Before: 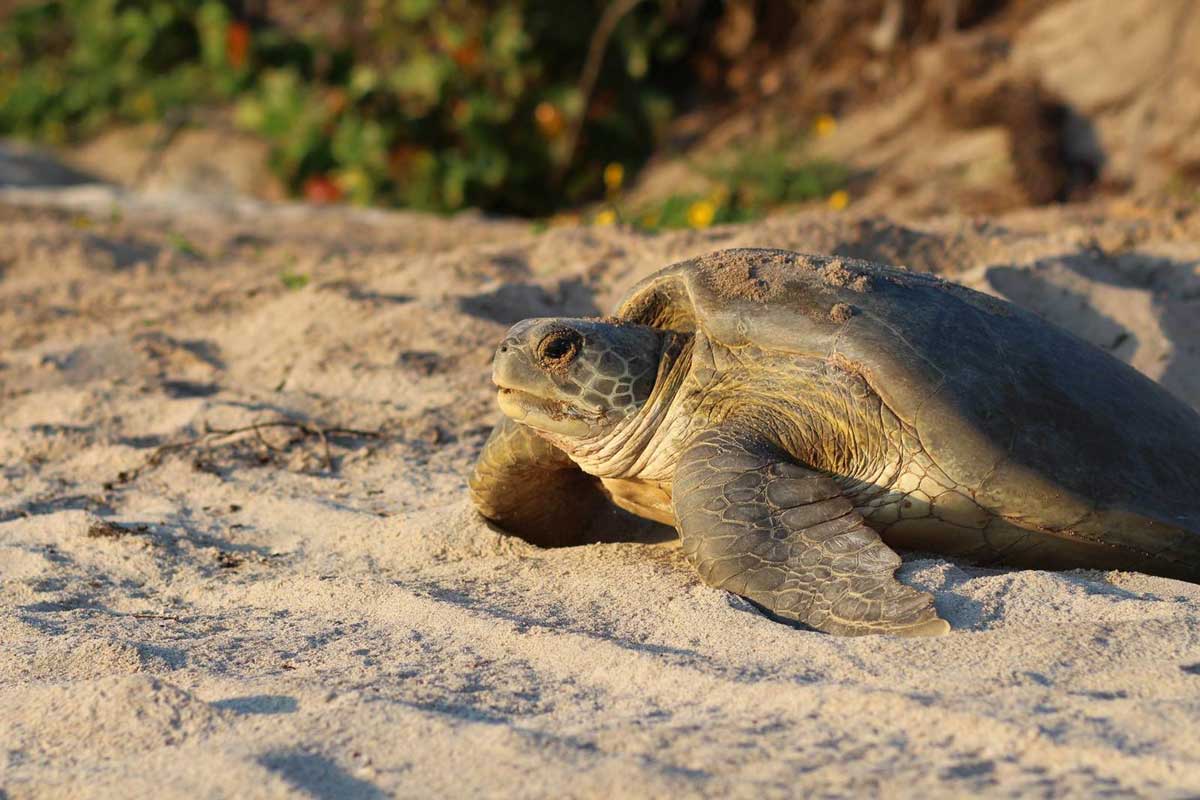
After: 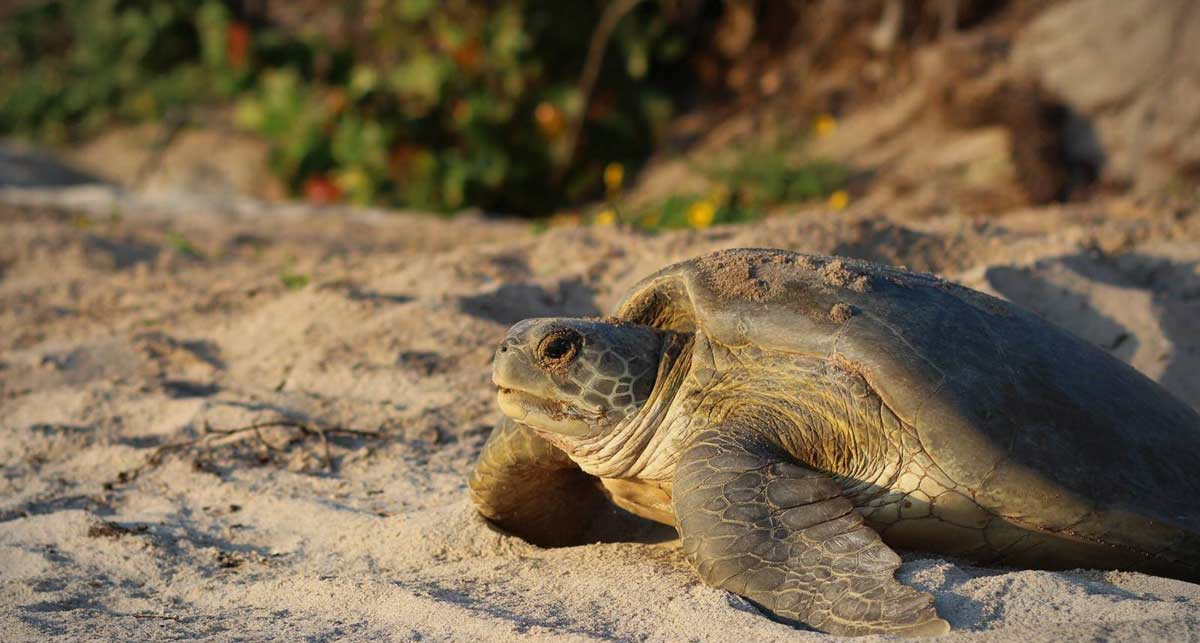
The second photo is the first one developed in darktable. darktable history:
crop: bottom 19.561%
exposure: exposure -0.153 EV, compensate exposure bias true, compensate highlight preservation false
tone equalizer: on, module defaults
vignetting: fall-off start 78.64%, brightness -0.405, saturation -0.301, width/height ratio 1.327, unbound false
